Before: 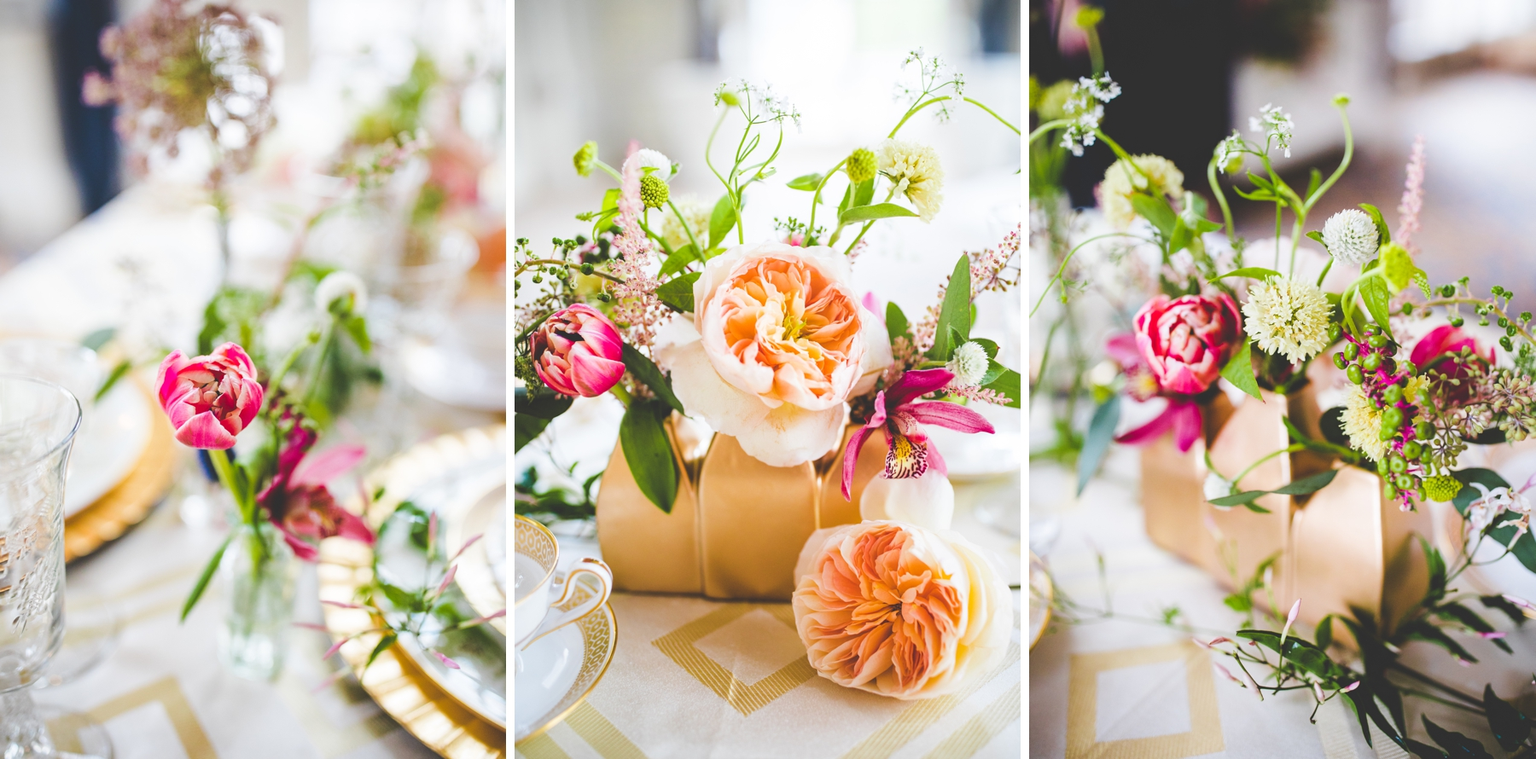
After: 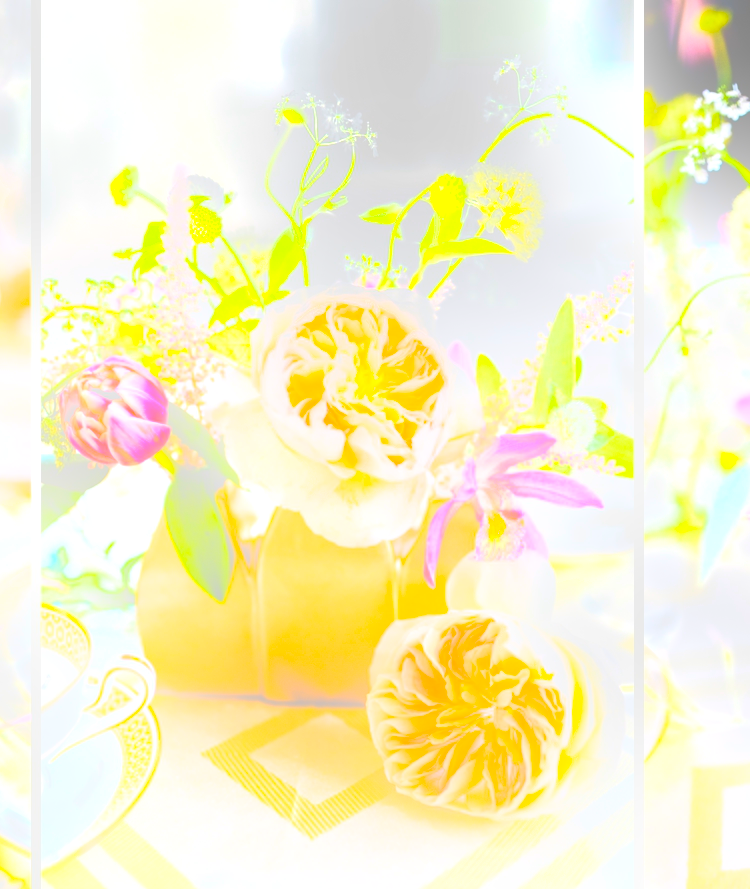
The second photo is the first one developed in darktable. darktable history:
color balance: output saturation 120%
tone equalizer: -8 EV -0.75 EV, -7 EV -0.7 EV, -6 EV -0.6 EV, -5 EV -0.4 EV, -3 EV 0.4 EV, -2 EV 0.6 EV, -1 EV 0.7 EV, +0 EV 0.75 EV, edges refinement/feathering 500, mask exposure compensation -1.57 EV, preserve details no
bloom: on, module defaults
shadows and highlights: shadows -70, highlights 35, soften with gaussian
crop: left 31.229%, right 27.105%
